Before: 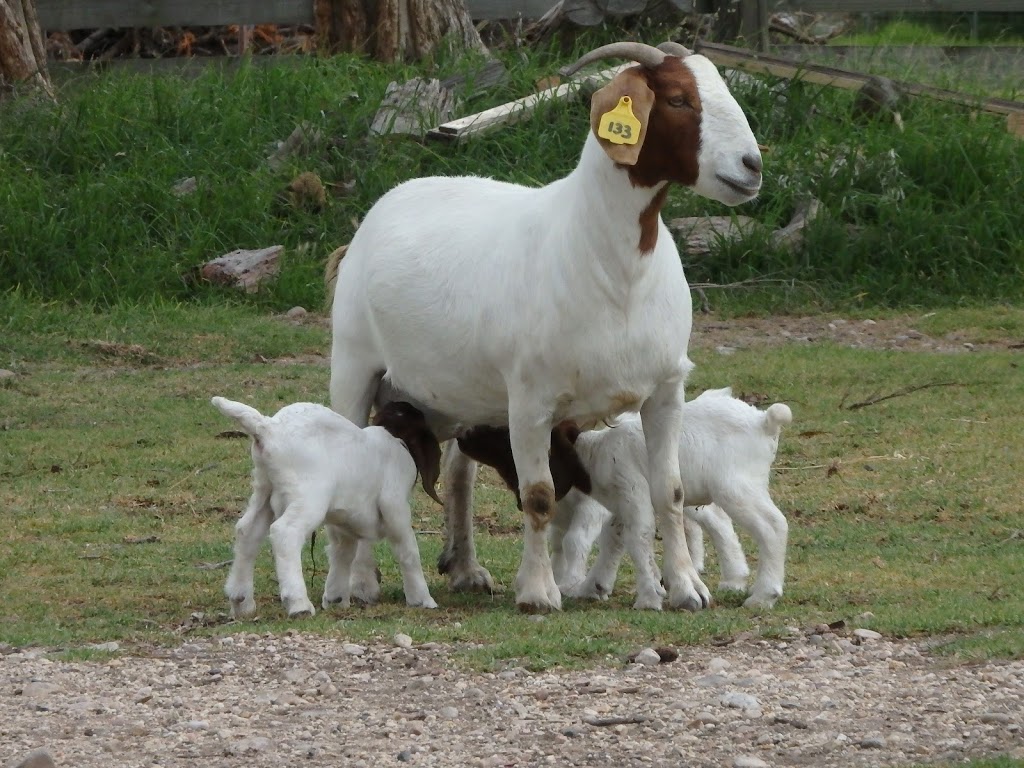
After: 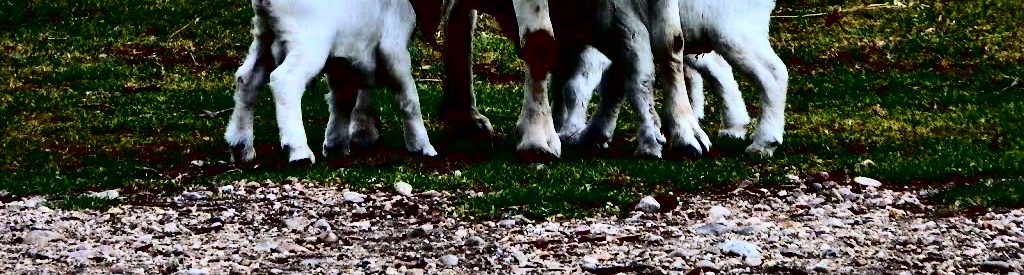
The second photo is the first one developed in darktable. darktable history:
color calibration: output R [0.994, 0.059, -0.119, 0], output G [-0.036, 1.09, -0.119, 0], output B [0.078, -0.108, 0.961, 0], illuminant as shot in camera, x 0.358, y 0.373, temperature 4628.91 K
contrast equalizer: y [[0.6 ×6], [0.55 ×6], [0 ×6], [0 ×6], [0 ×6]], mix 0.76
crop and rotate: top 58.958%, bottom 5.106%
contrast brightness saturation: contrast 0.778, brightness -0.988, saturation 0.984
